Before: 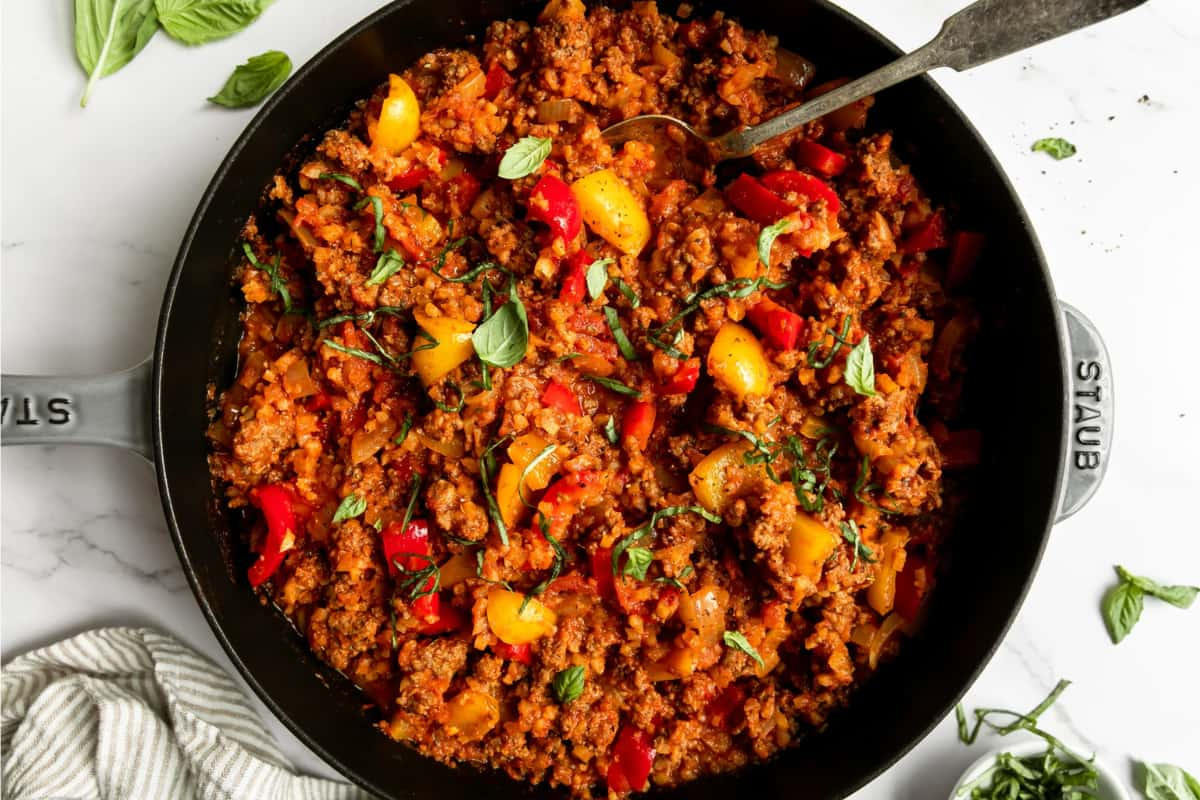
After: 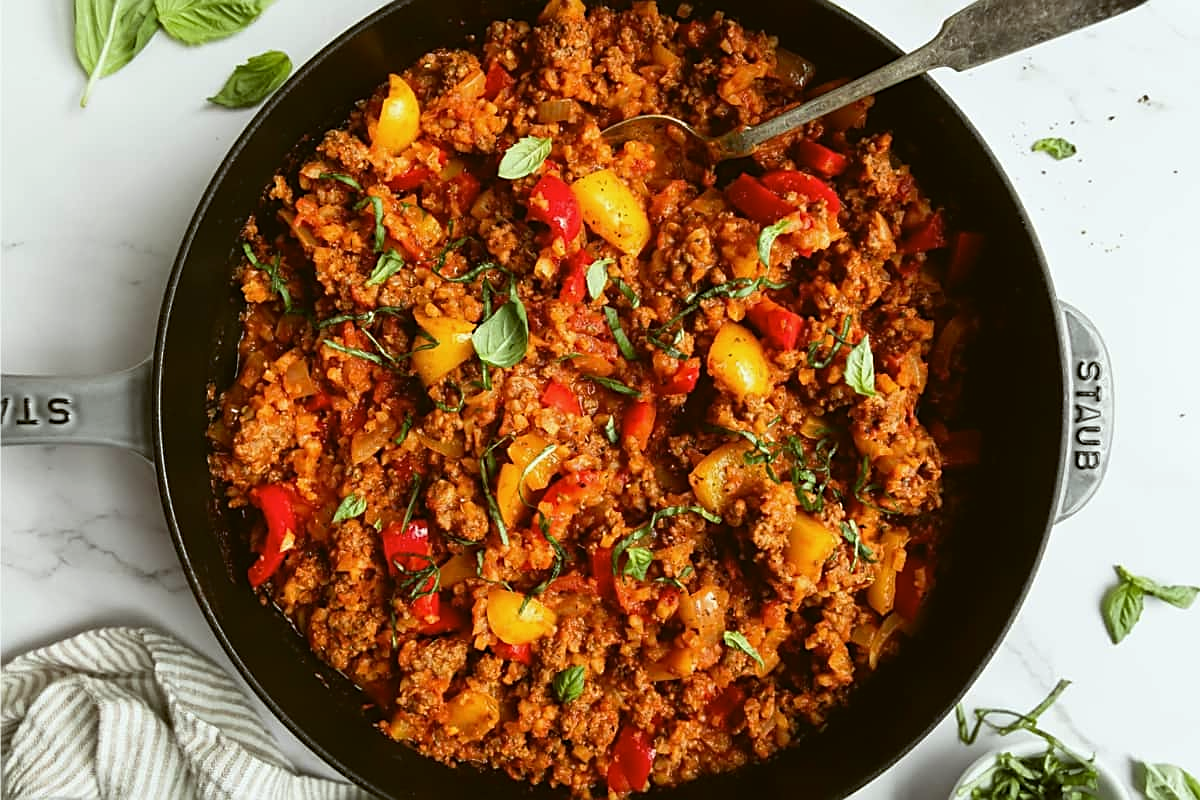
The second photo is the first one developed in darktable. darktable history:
sharpen: on, module defaults
color balance: lift [1.004, 1.002, 1.002, 0.998], gamma [1, 1.007, 1.002, 0.993], gain [1, 0.977, 1.013, 1.023], contrast -3.64%
